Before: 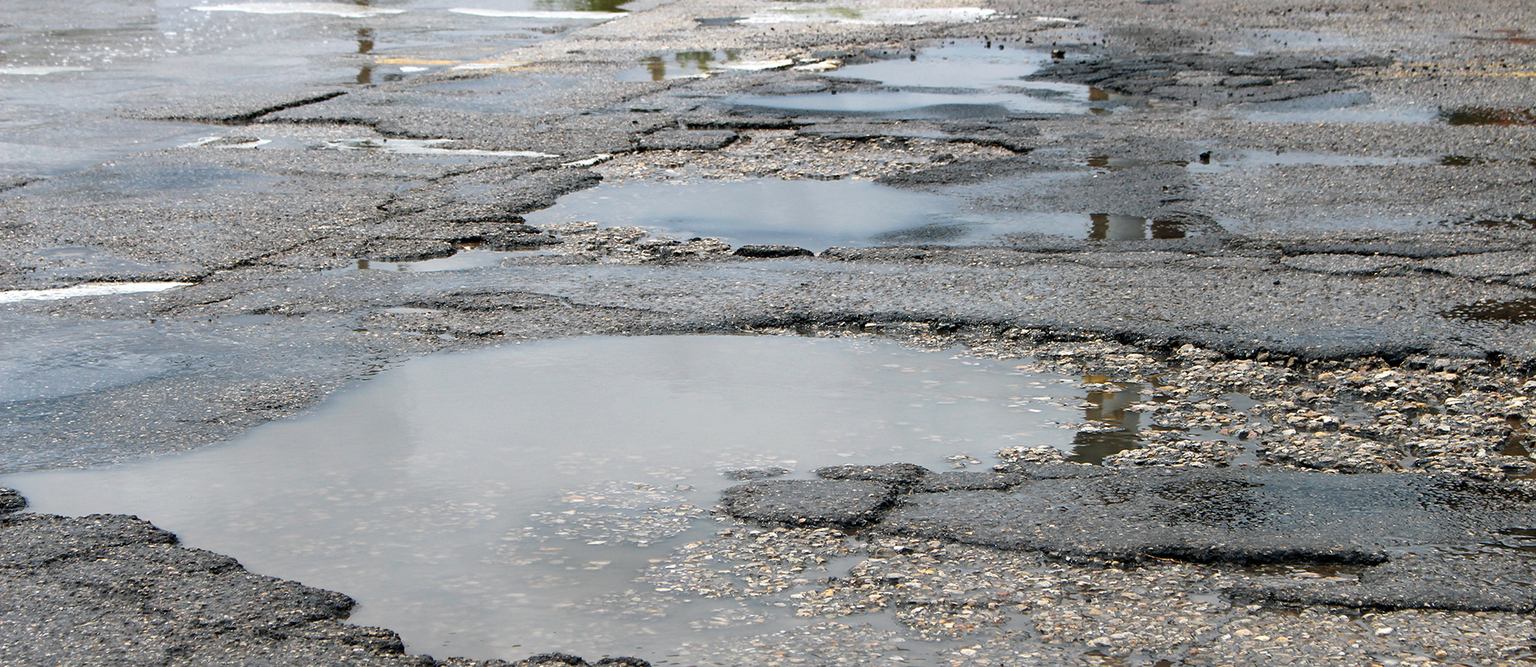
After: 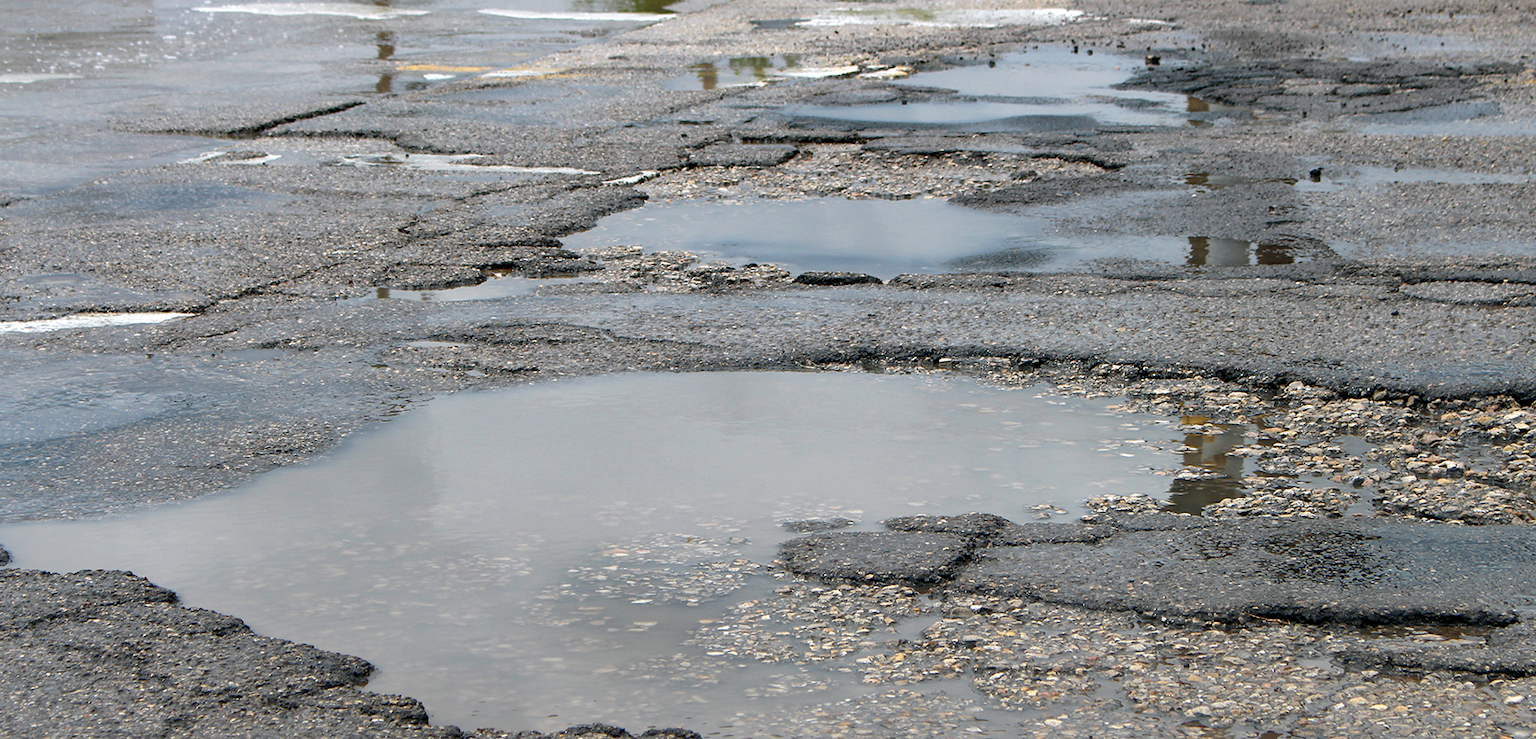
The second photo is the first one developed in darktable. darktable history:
crop and rotate: left 1.152%, right 8.541%
shadows and highlights: on, module defaults
